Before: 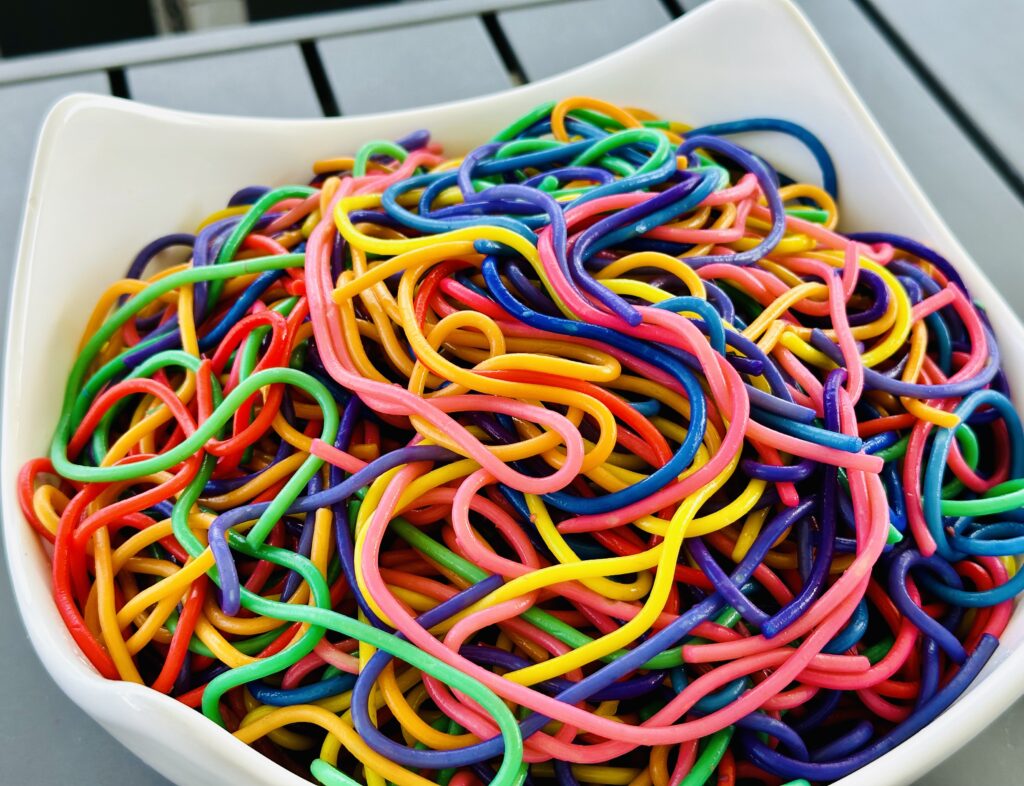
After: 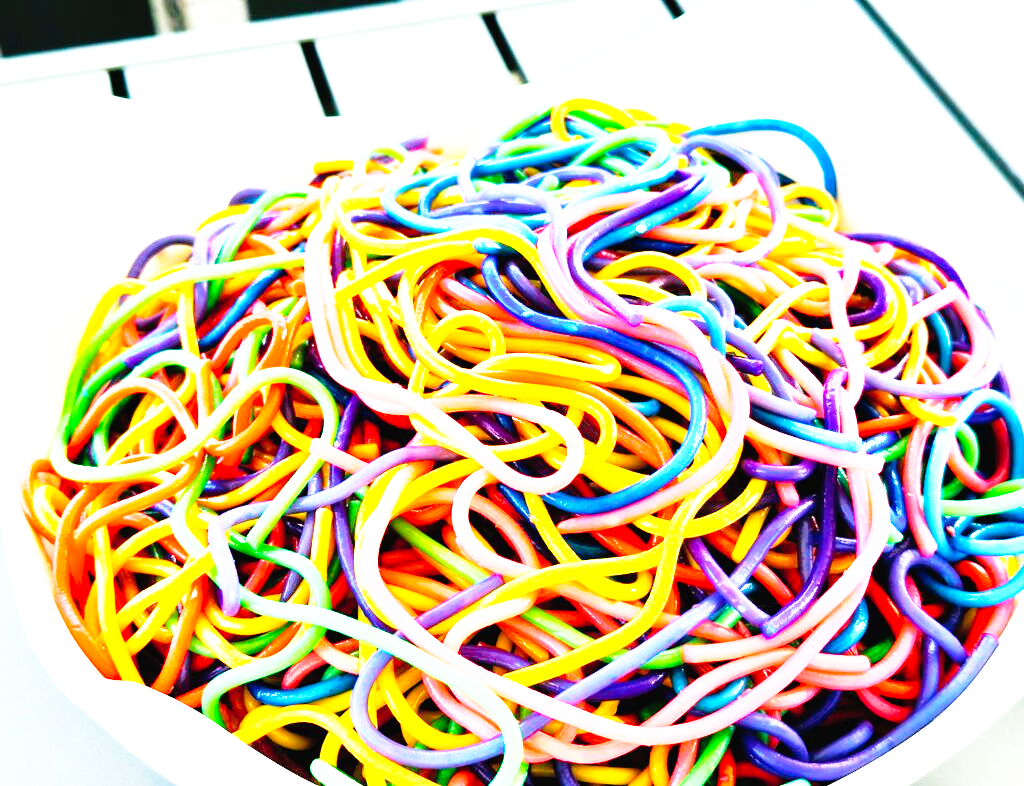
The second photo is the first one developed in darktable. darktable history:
base curve: curves: ch0 [(0, 0) (0.012, 0.01) (0.073, 0.168) (0.31, 0.711) (0.645, 0.957) (1, 1)], preserve colors none
tone equalizer: -8 EV -0.409 EV, -7 EV -0.376 EV, -6 EV -0.327 EV, -5 EV -0.237 EV, -3 EV 0.213 EV, -2 EV 0.309 EV, -1 EV 0.393 EV, +0 EV 0.414 EV
exposure: exposure 1.146 EV, compensate highlight preservation false
contrast brightness saturation: contrast 0.048, brightness 0.069, saturation 0.01
